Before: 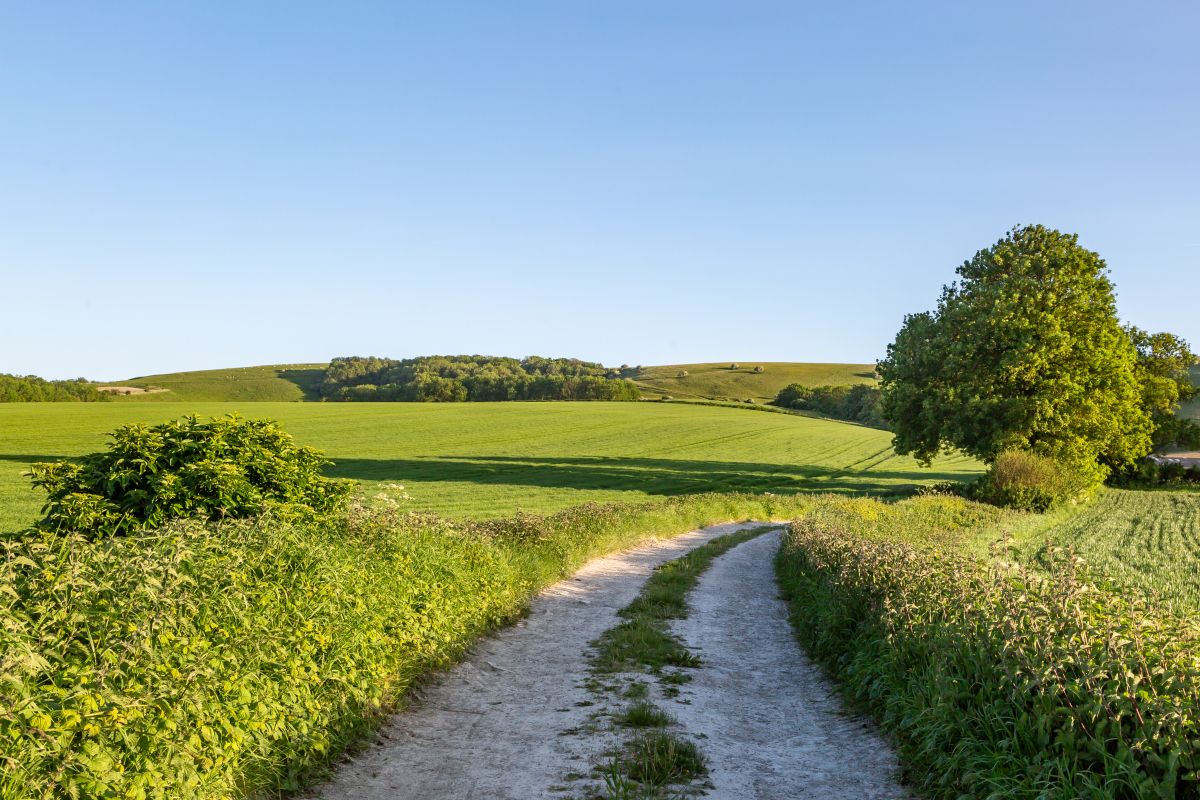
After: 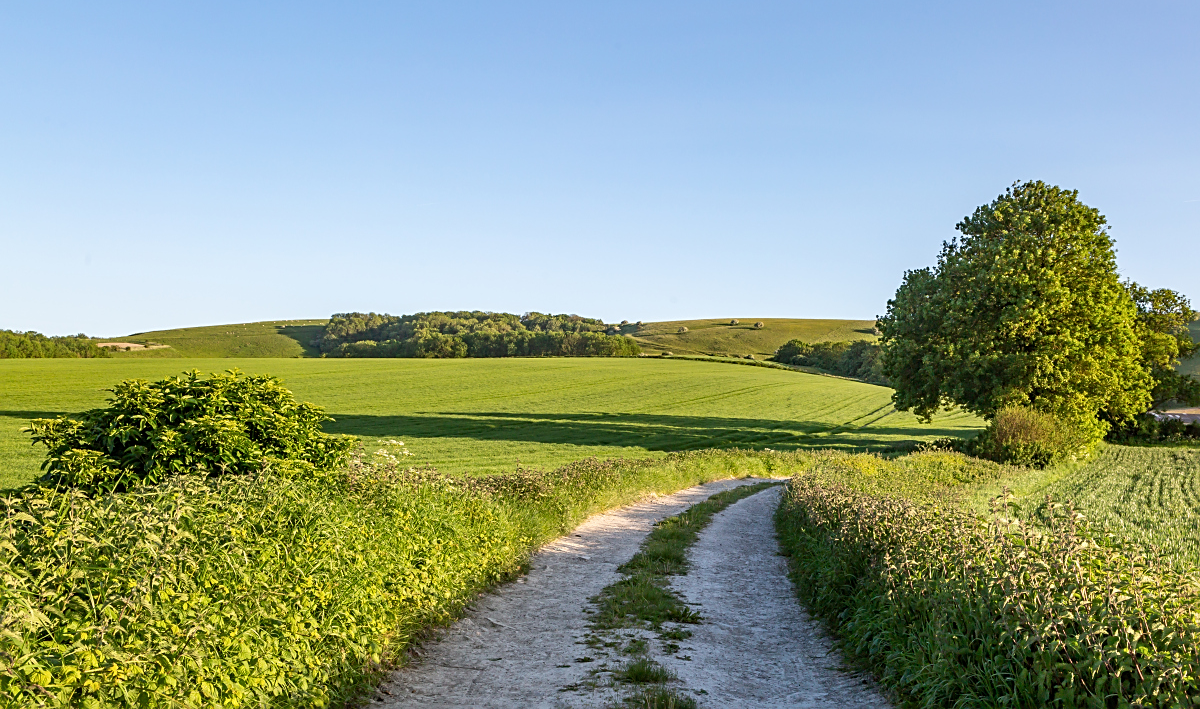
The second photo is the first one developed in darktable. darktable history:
crop and rotate: top 5.513%, bottom 5.805%
sharpen: on, module defaults
